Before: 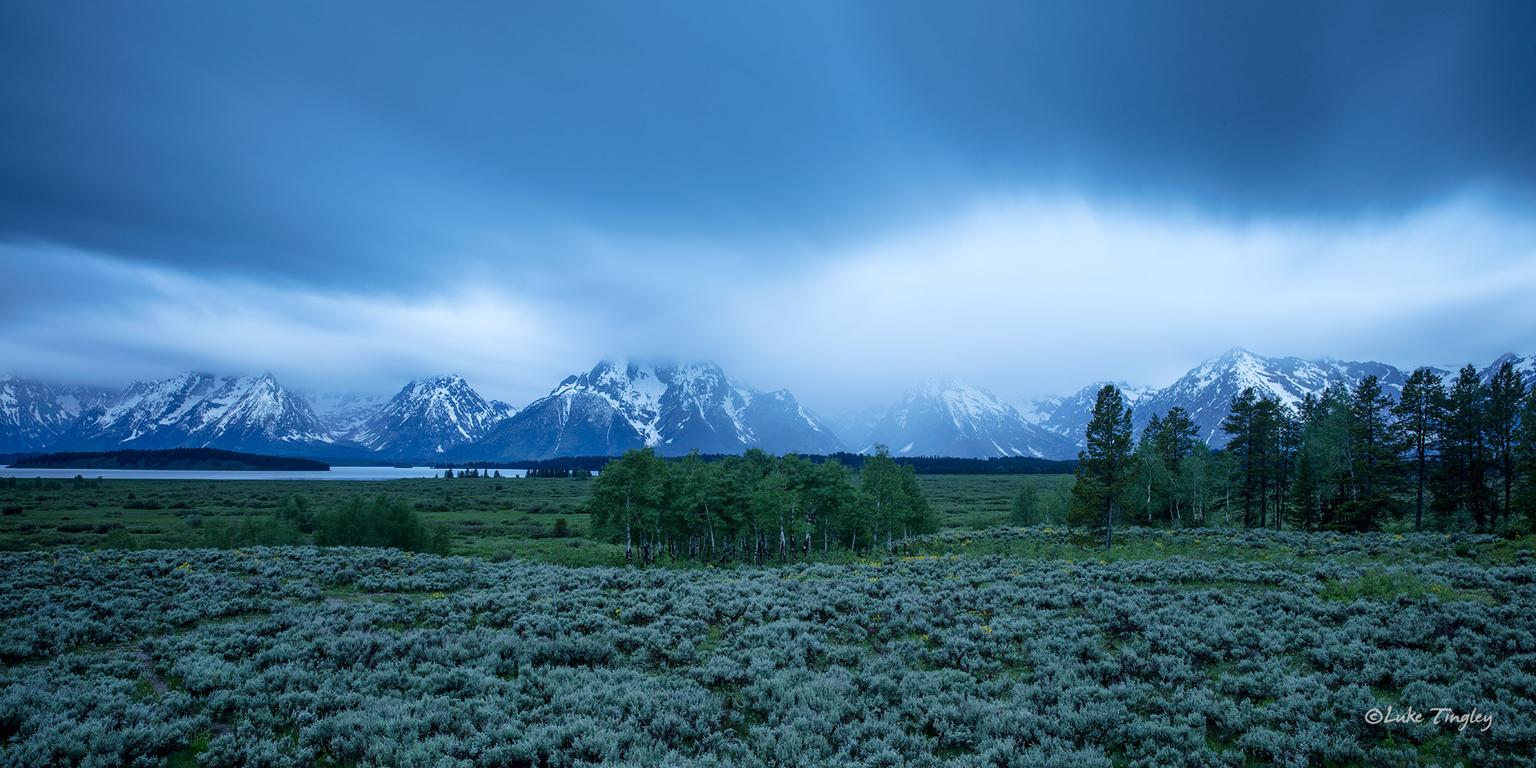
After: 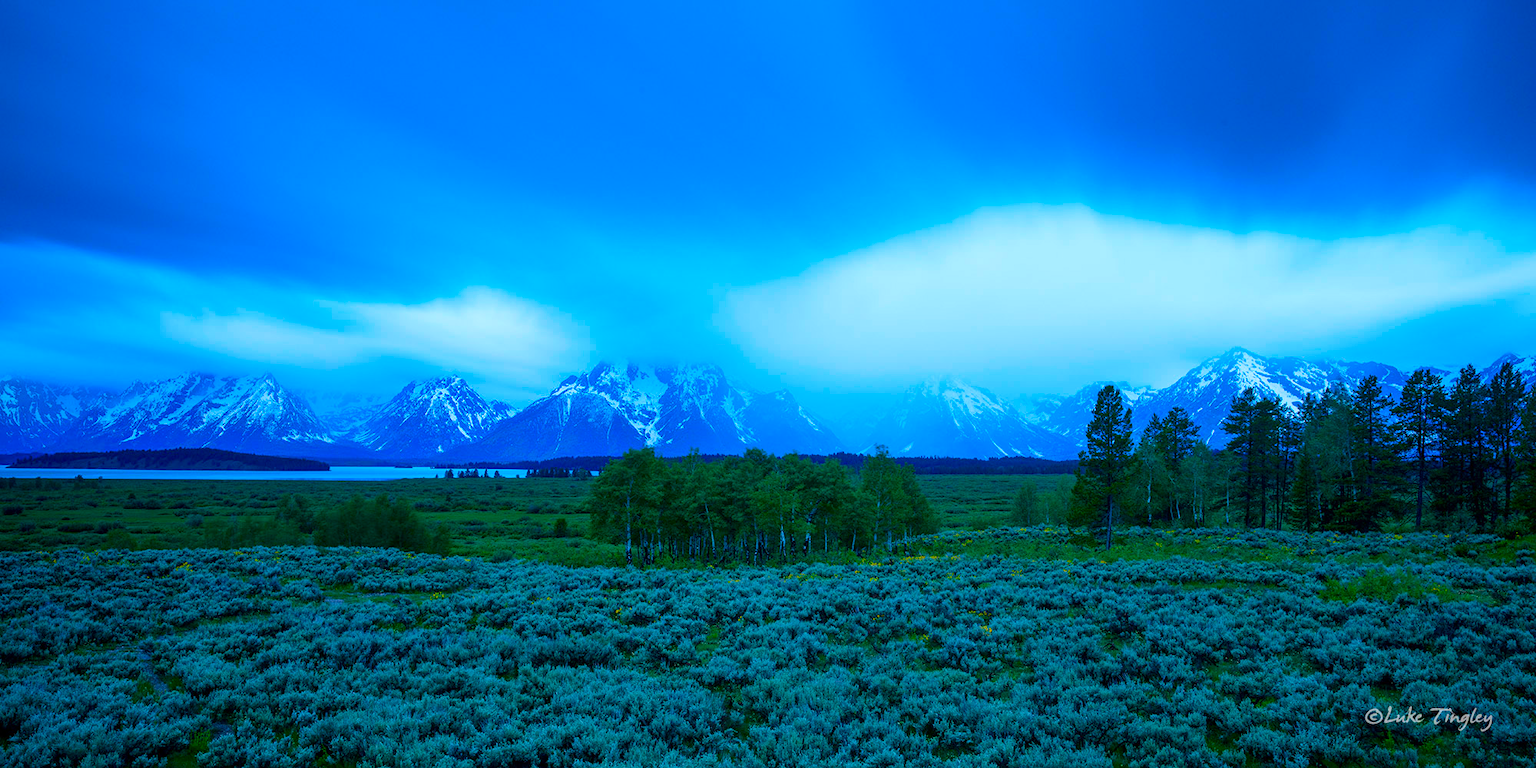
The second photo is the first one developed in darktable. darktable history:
contrast brightness saturation: contrast 0.035, brightness -0.036
color correction: highlights b* 0.058, saturation 2.16
